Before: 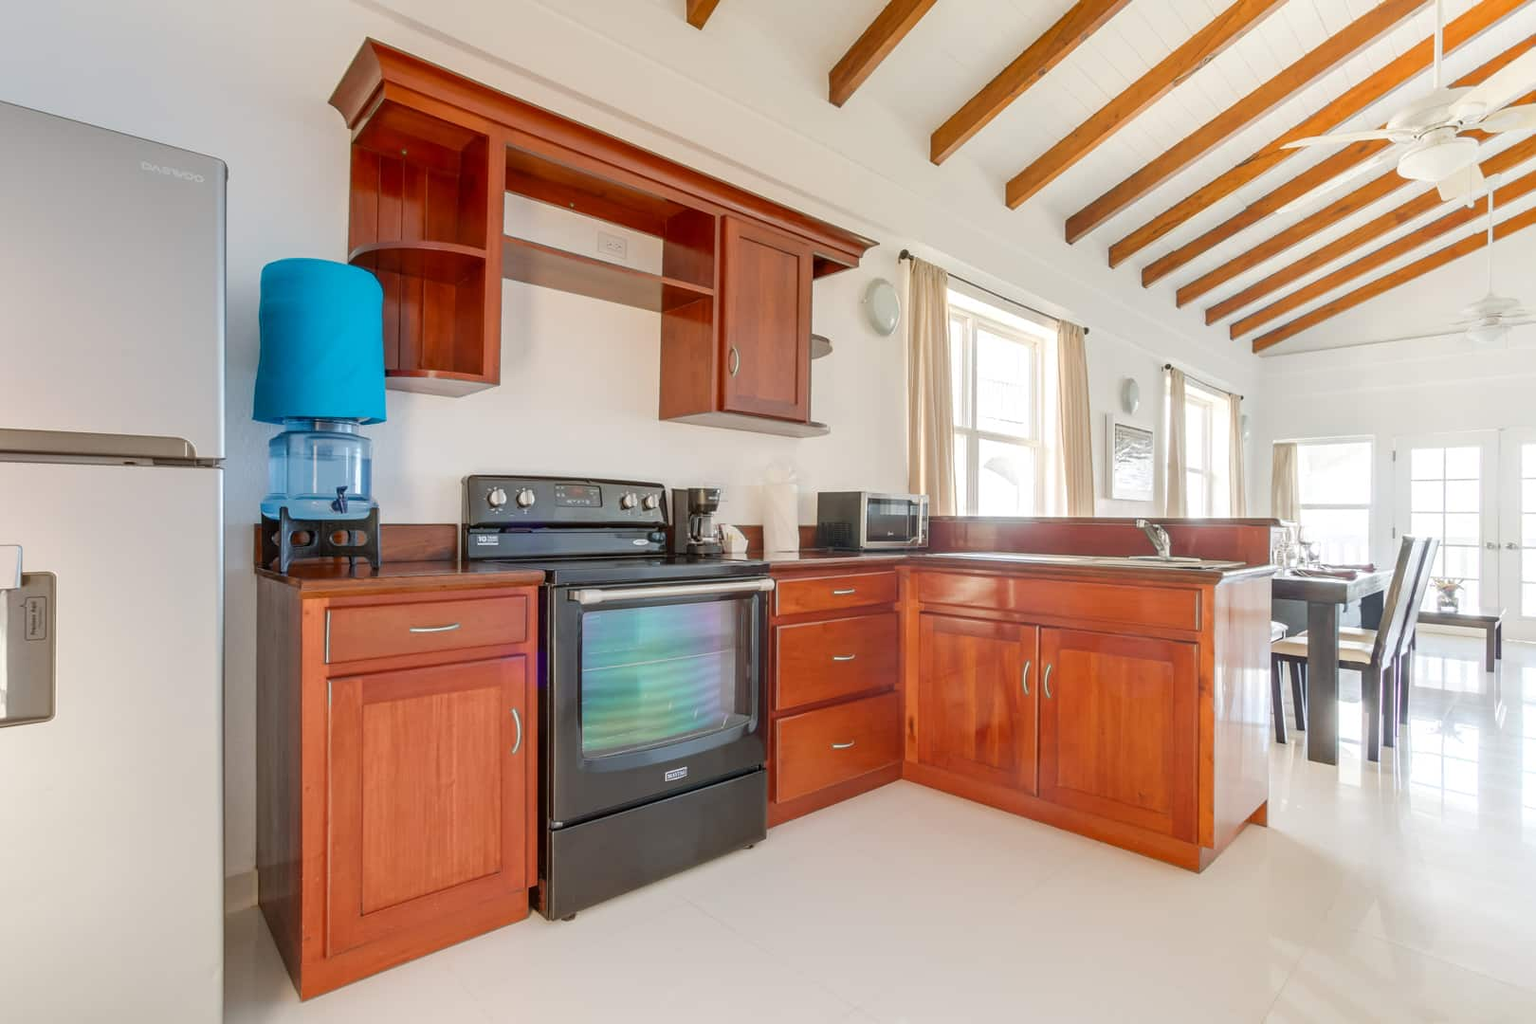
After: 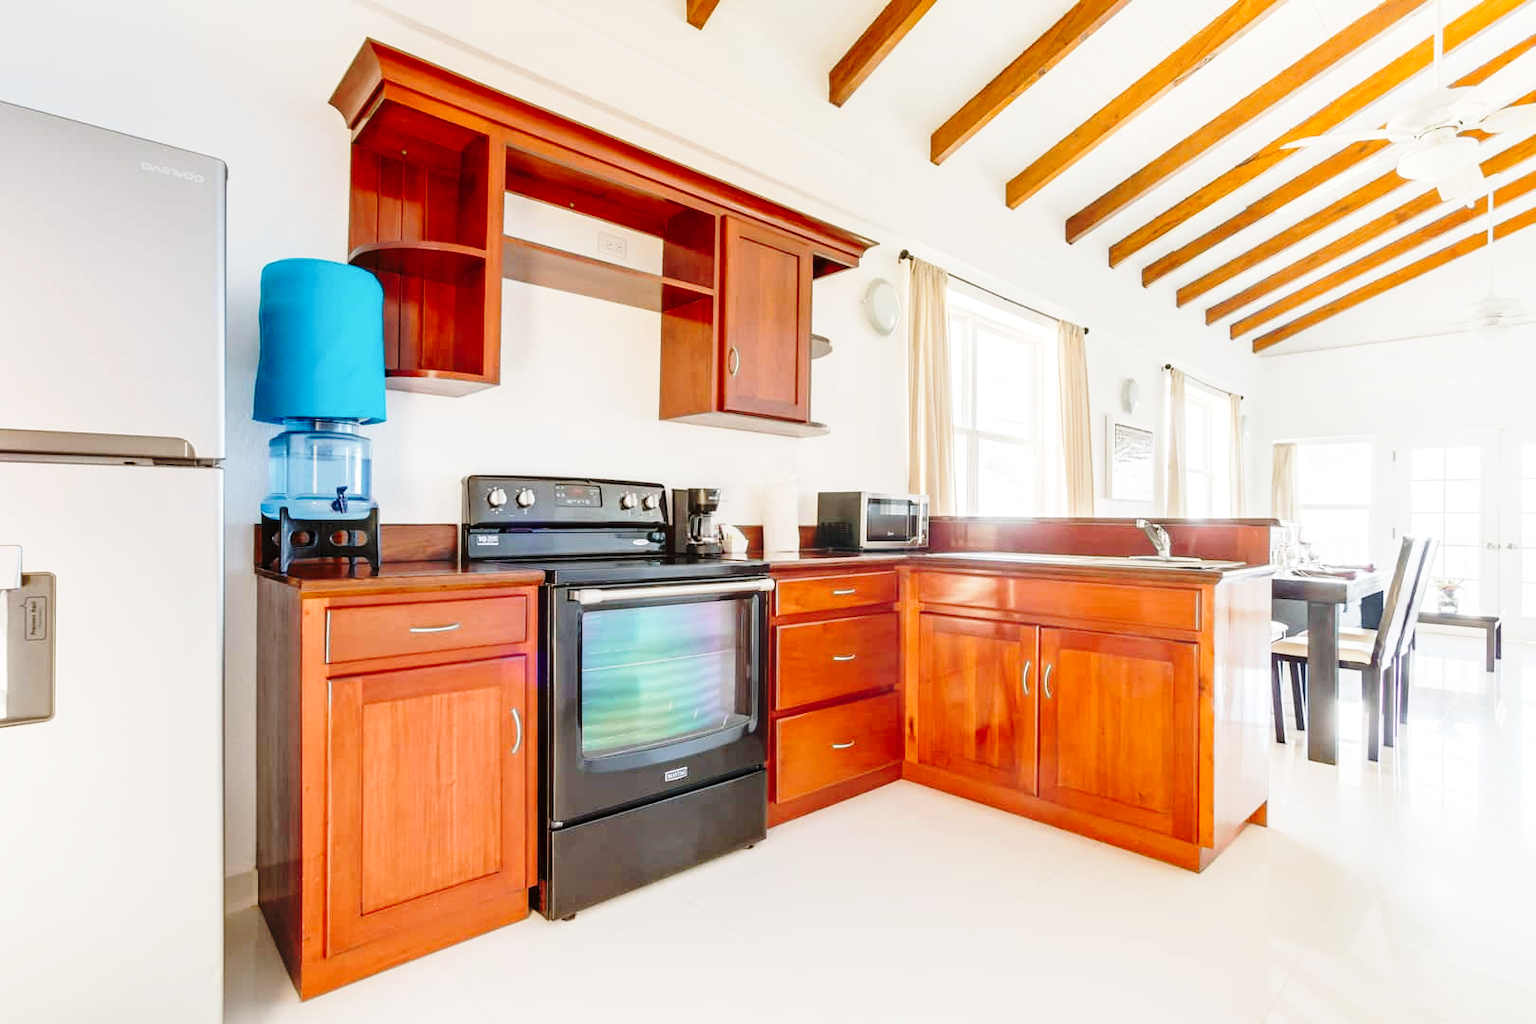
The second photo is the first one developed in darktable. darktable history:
base curve: curves: ch0 [(0, 0) (0.04, 0.03) (0.133, 0.232) (0.448, 0.748) (0.843, 0.968) (1, 1)], preserve colors none
contrast brightness saturation: saturation -0.05
